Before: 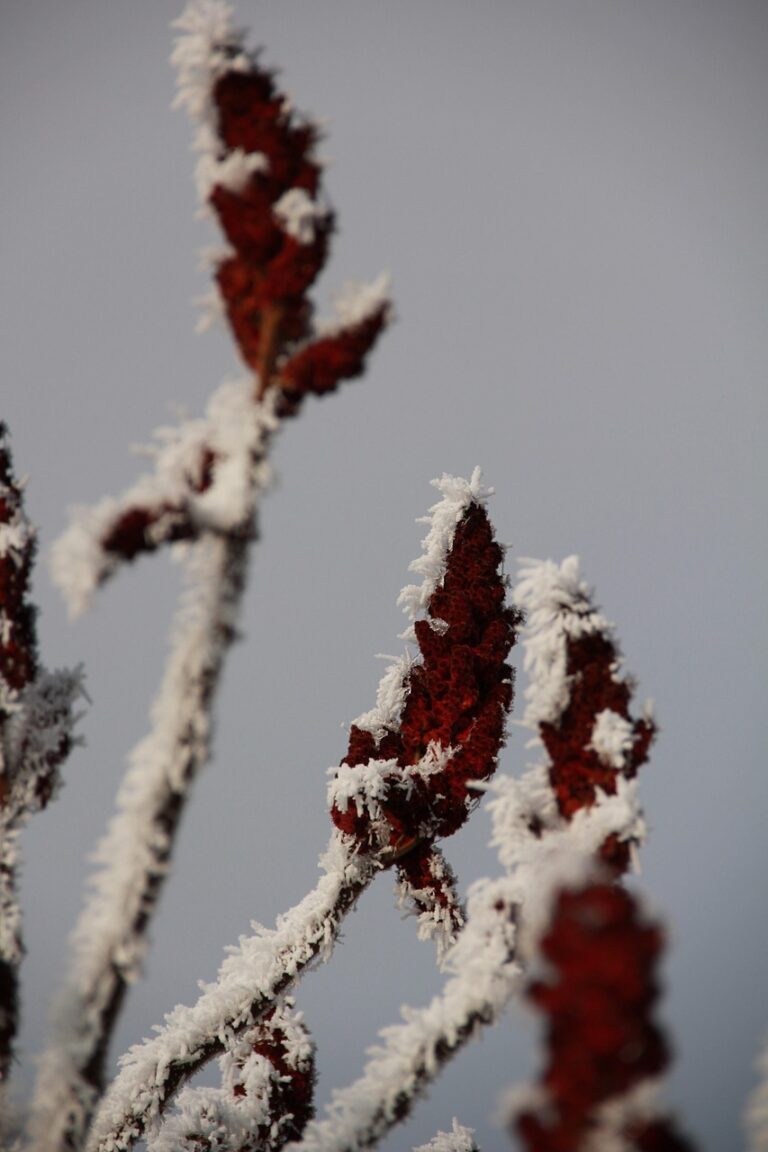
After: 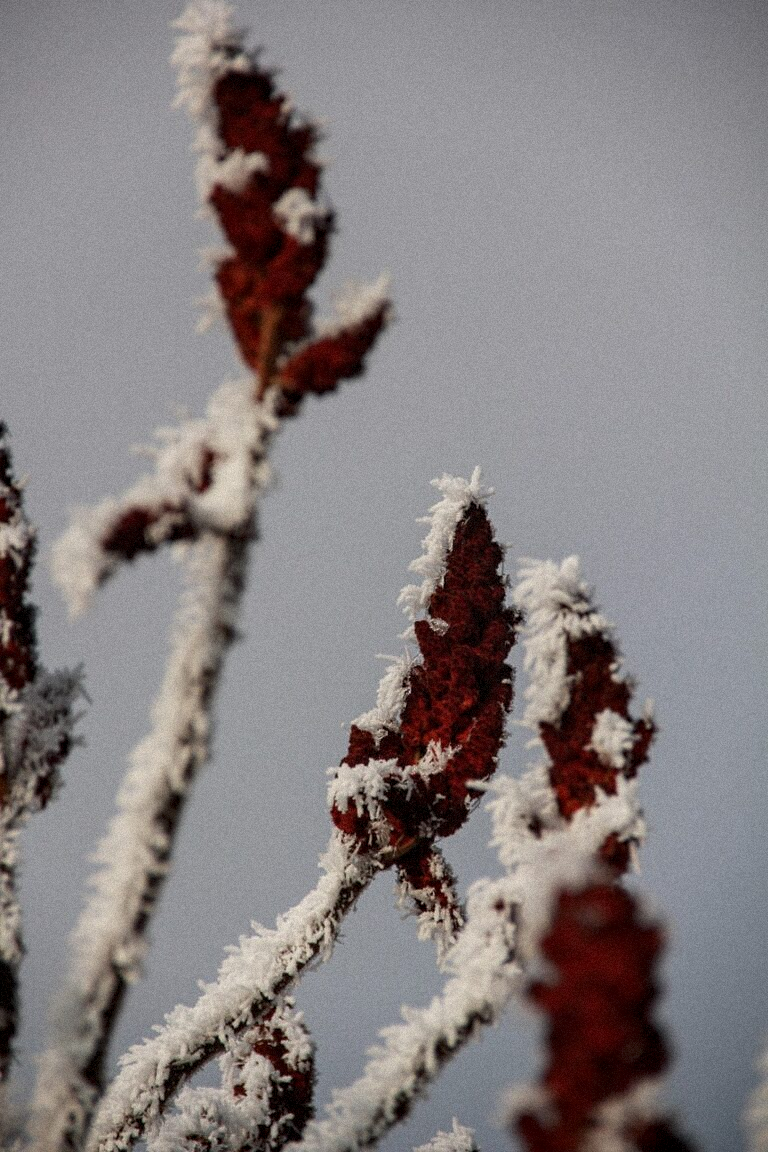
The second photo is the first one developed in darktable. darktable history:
grain: mid-tones bias 0%
local contrast: on, module defaults
